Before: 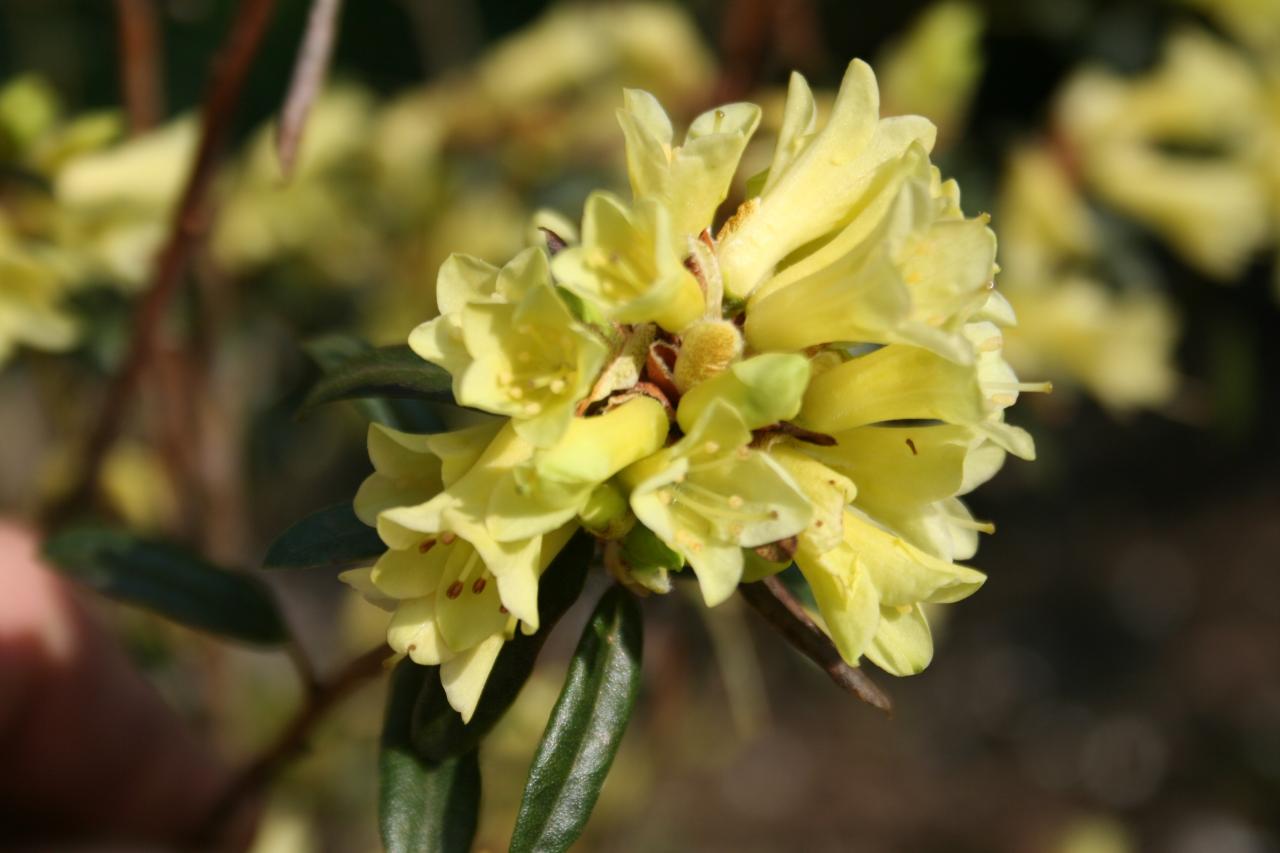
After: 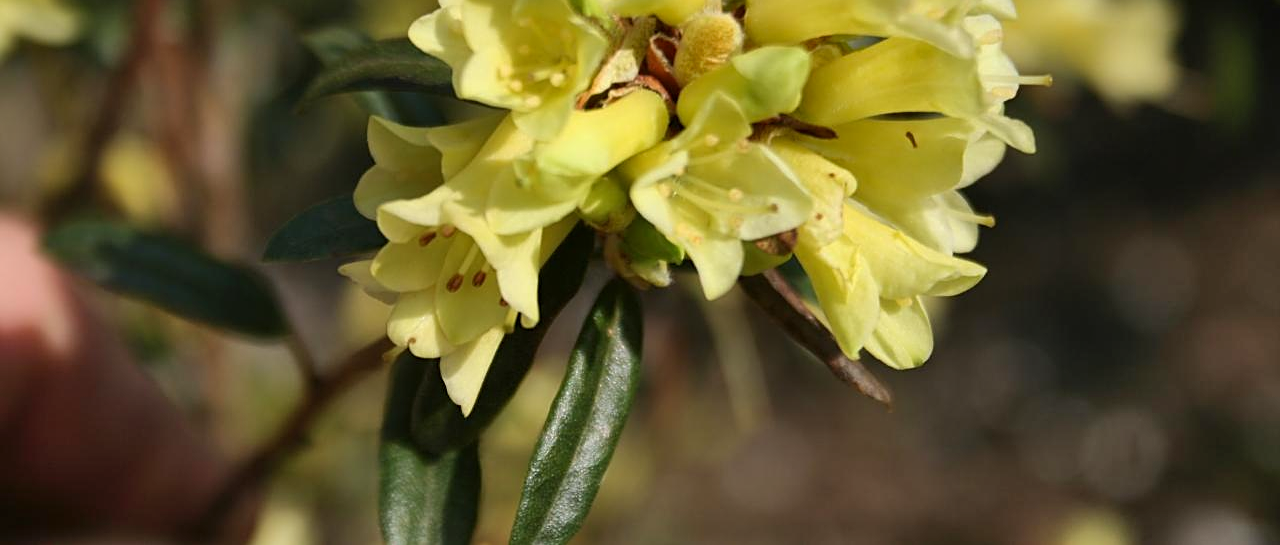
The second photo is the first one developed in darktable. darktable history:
crop and rotate: top 36.014%
shadows and highlights: low approximation 0.01, soften with gaussian
tone equalizer: edges refinement/feathering 500, mask exposure compensation -1.57 EV, preserve details no
sharpen: on, module defaults
